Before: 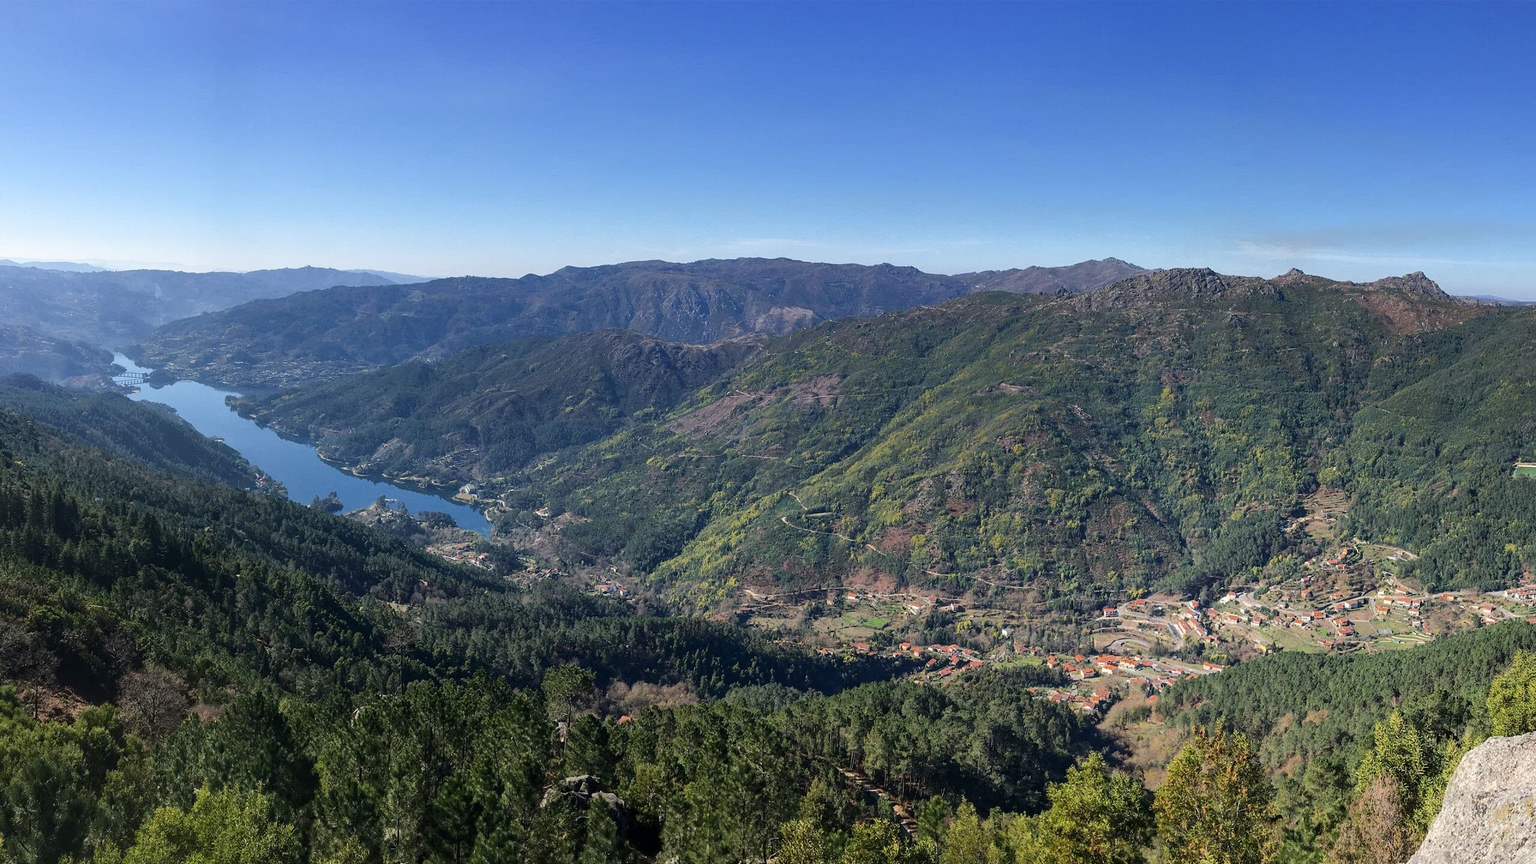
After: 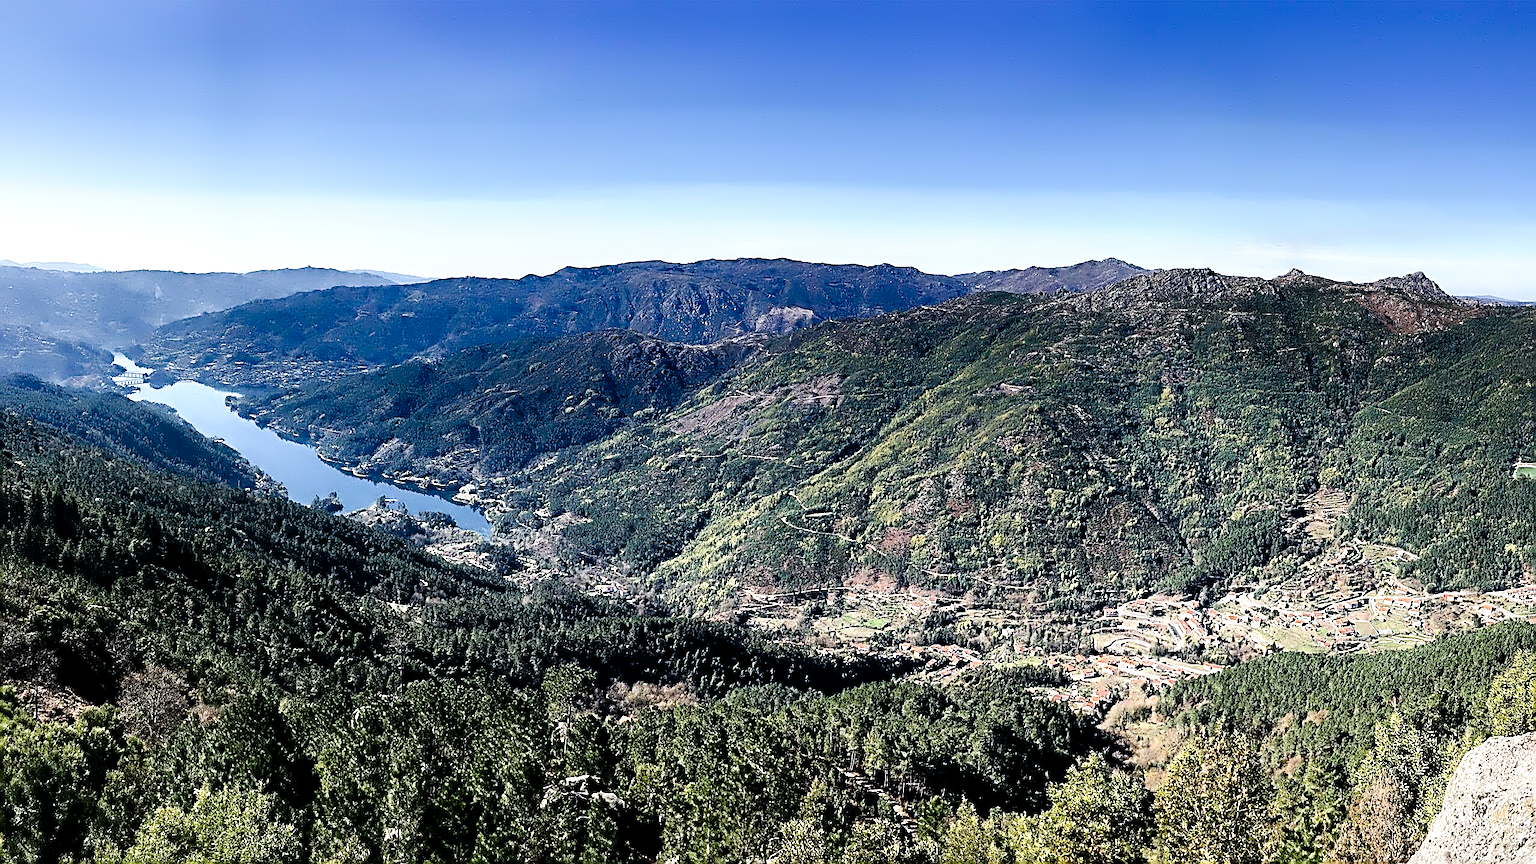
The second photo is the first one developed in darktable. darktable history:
contrast equalizer: y [[0.783, 0.666, 0.575, 0.77, 0.556, 0.501], [0.5 ×6], [0.5 ×6], [0, 0.02, 0.272, 0.399, 0.062, 0], [0 ×6]]
sharpen: amount 1.861
tone curve: curves: ch0 [(0, 0) (0.003, 0.003) (0.011, 0.005) (0.025, 0.008) (0.044, 0.012) (0.069, 0.02) (0.1, 0.031) (0.136, 0.047) (0.177, 0.088) (0.224, 0.141) (0.277, 0.222) (0.335, 0.32) (0.399, 0.422) (0.468, 0.523) (0.543, 0.623) (0.623, 0.716) (0.709, 0.796) (0.801, 0.878) (0.898, 0.957) (1, 1)], preserve colors none
